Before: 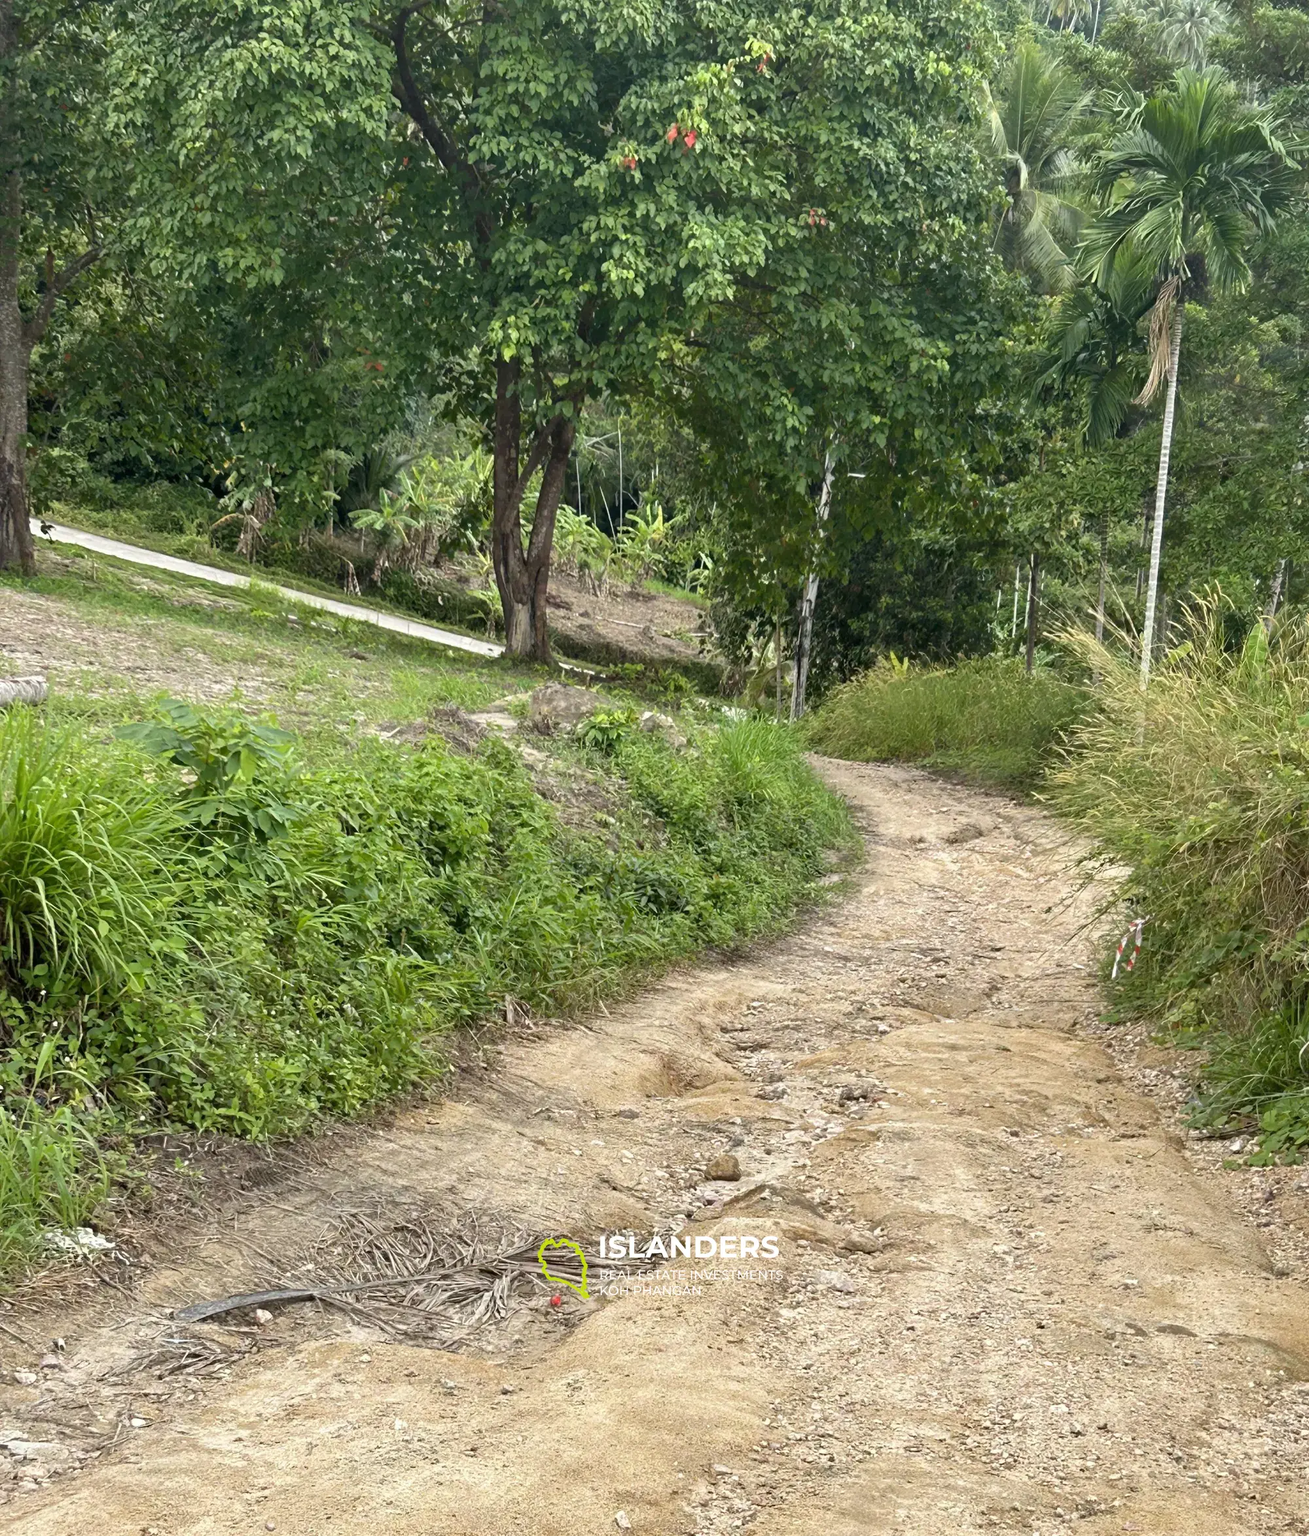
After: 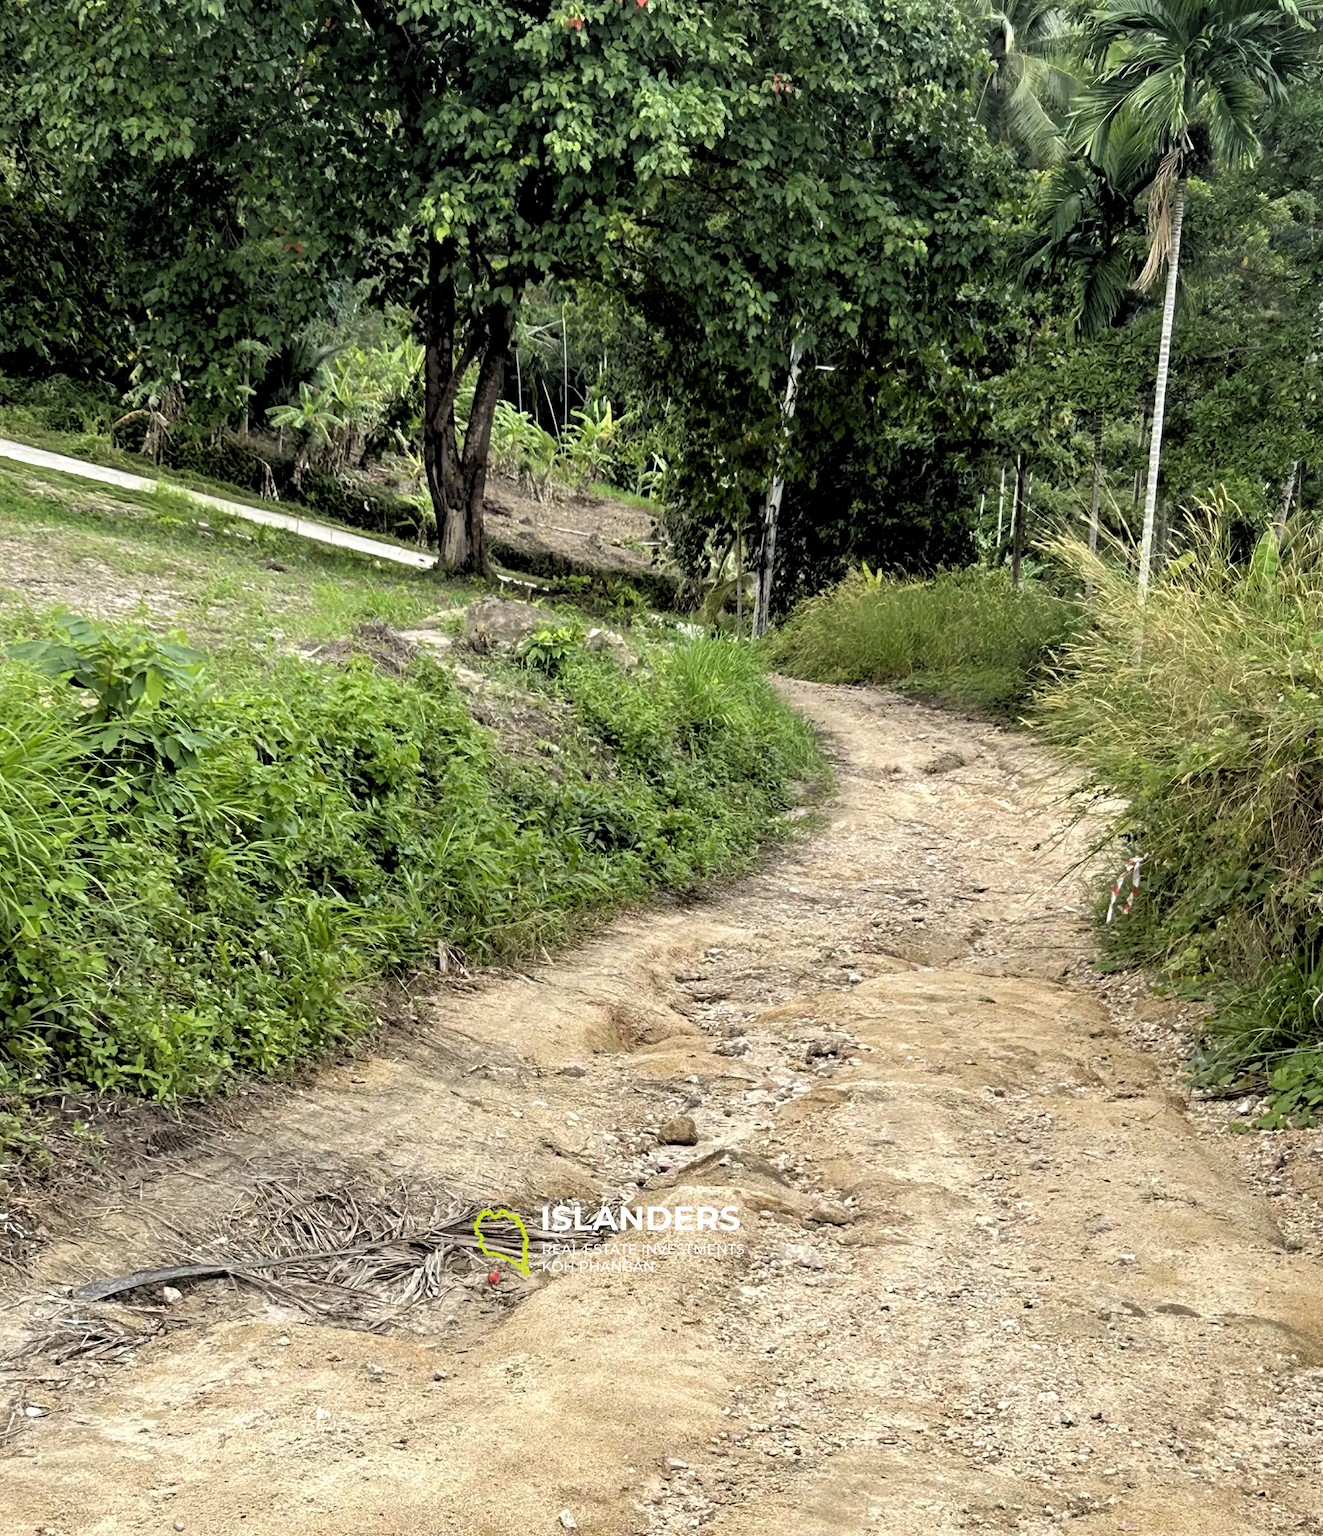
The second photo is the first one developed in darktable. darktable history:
crop and rotate: left 8.262%, top 9.226%
rgb levels: levels [[0.034, 0.472, 0.904], [0, 0.5, 1], [0, 0.5, 1]]
